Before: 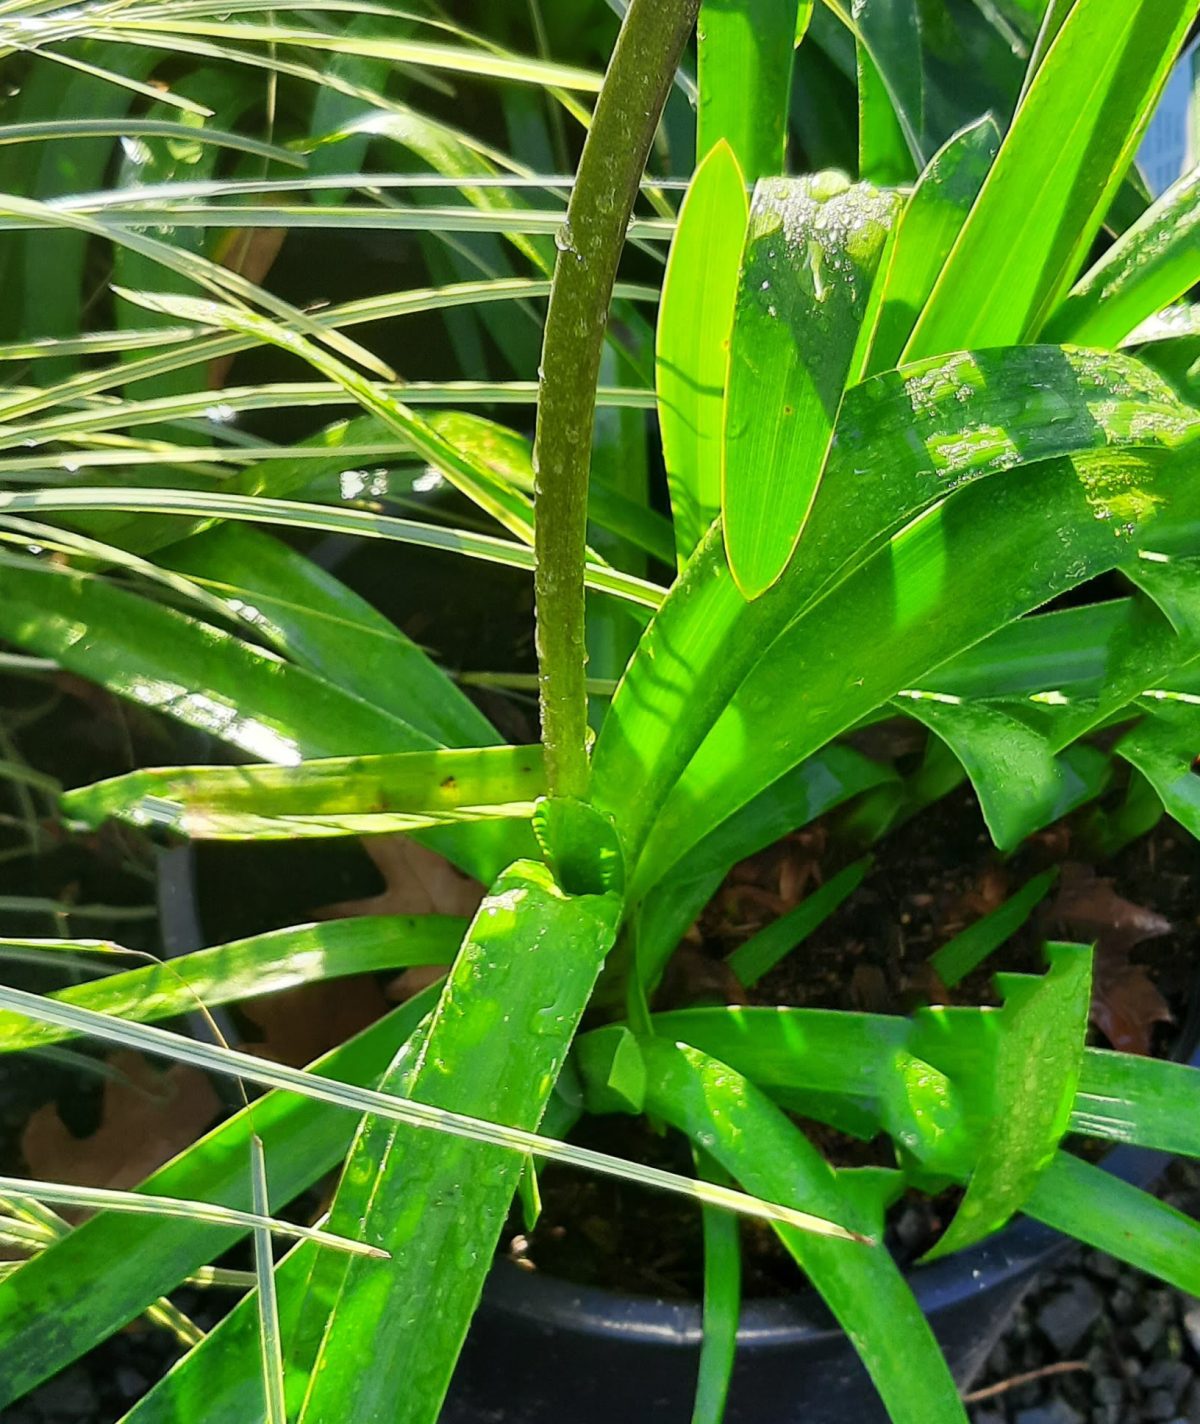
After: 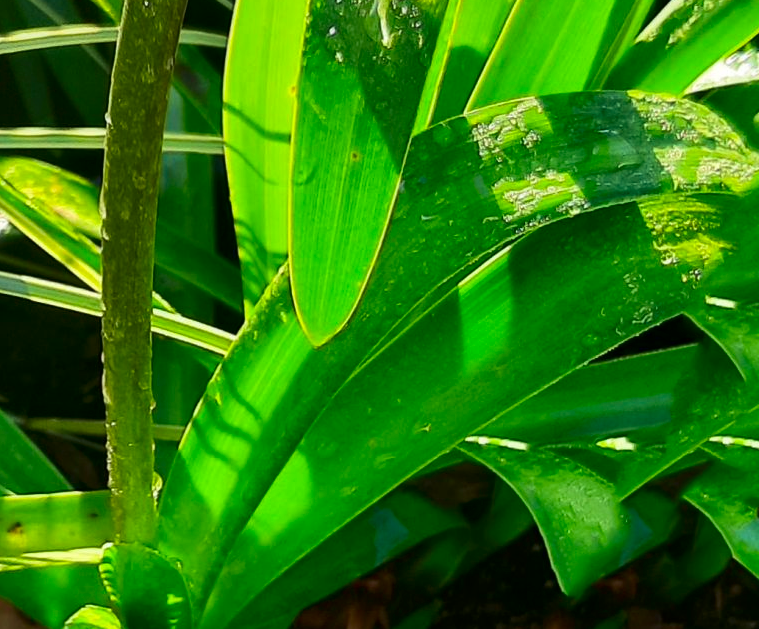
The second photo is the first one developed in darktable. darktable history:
velvia: on, module defaults
contrast brightness saturation: contrast 0.065, brightness -0.142, saturation 0.117
crop: left 36.126%, top 17.868%, right 0.619%, bottom 37.907%
